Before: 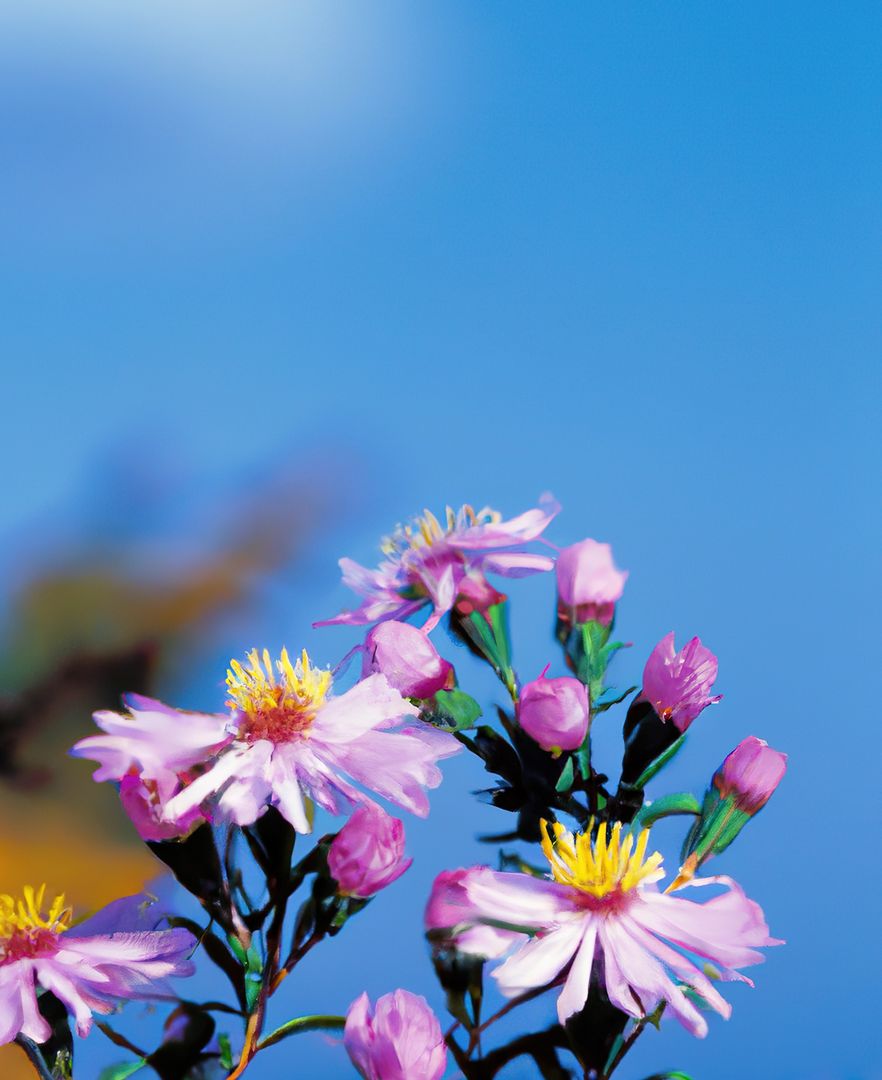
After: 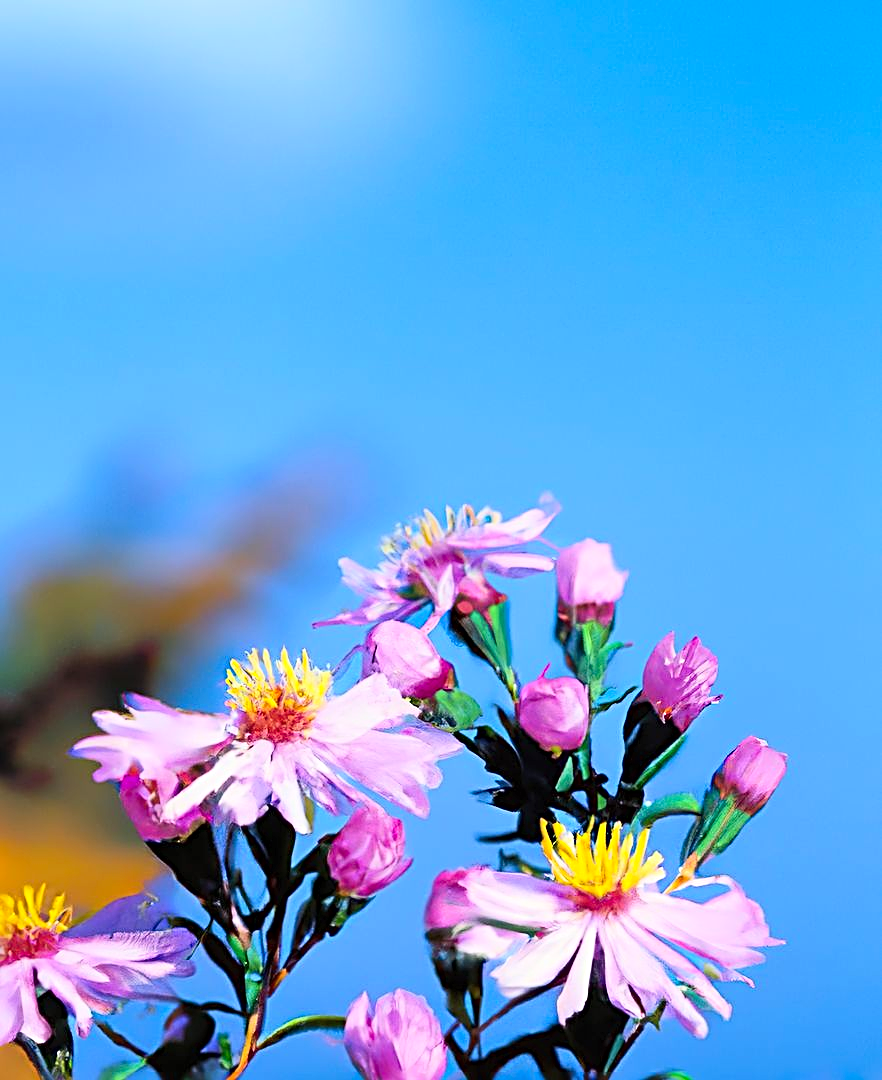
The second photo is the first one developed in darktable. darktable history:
sharpen: radius 3.011, amount 0.759
contrast brightness saturation: contrast 0.197, brightness 0.159, saturation 0.217
